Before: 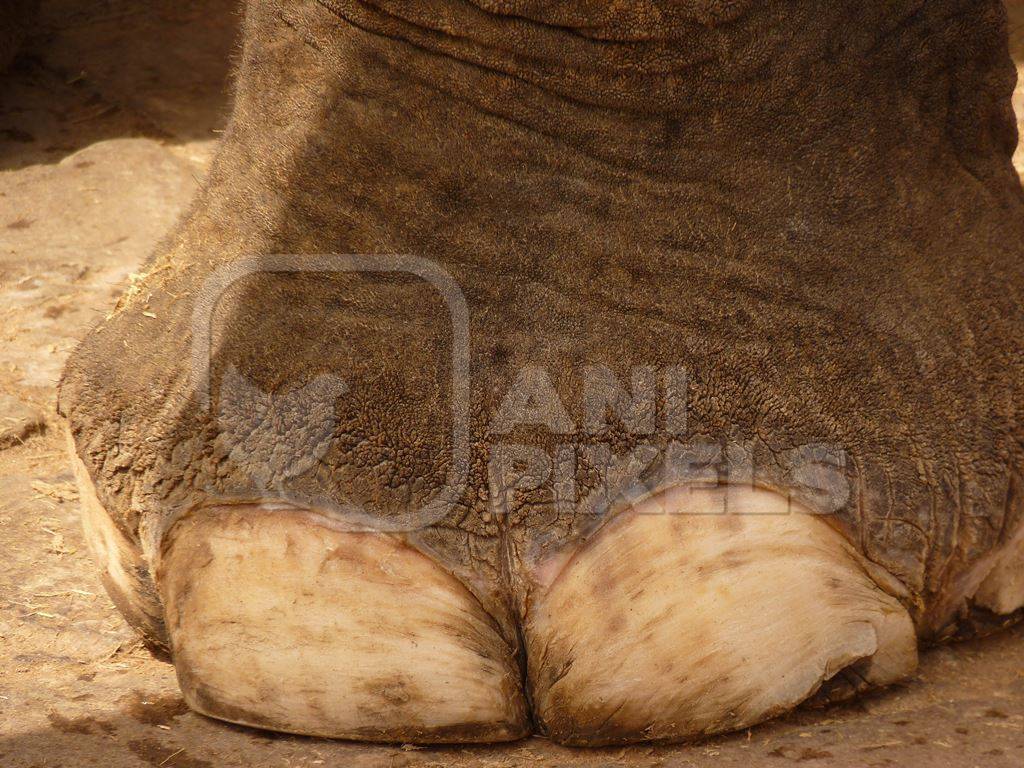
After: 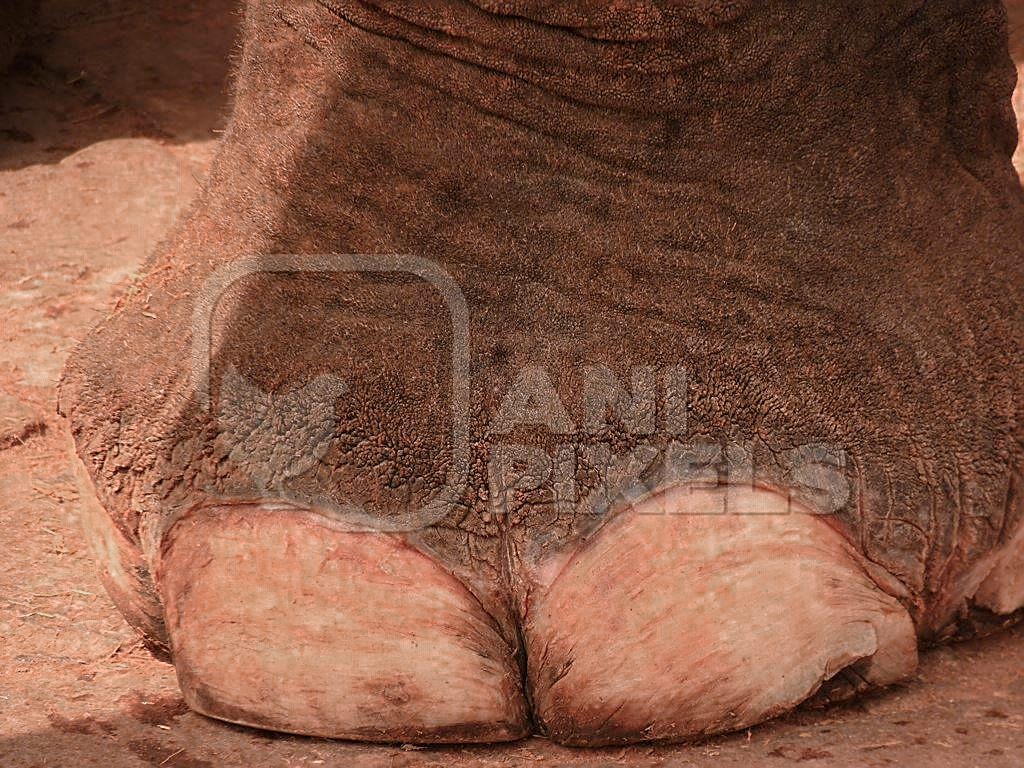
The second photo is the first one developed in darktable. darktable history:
sharpen: on, module defaults
levels: mode automatic, black 0.023%, white 99.97%, levels [0.062, 0.494, 0.925]
color zones: curves: ch0 [(0.006, 0.385) (0.143, 0.563) (0.243, 0.321) (0.352, 0.464) (0.516, 0.456) (0.625, 0.5) (0.75, 0.5) (0.875, 0.5)]; ch1 [(0, 0.5) (0.134, 0.504) (0.246, 0.463) (0.421, 0.515) (0.5, 0.56) (0.625, 0.5) (0.75, 0.5) (0.875, 0.5)]; ch2 [(0, 0.5) (0.131, 0.426) (0.307, 0.289) (0.38, 0.188) (0.513, 0.216) (0.625, 0.548) (0.75, 0.468) (0.838, 0.396) (0.971, 0.311)]
